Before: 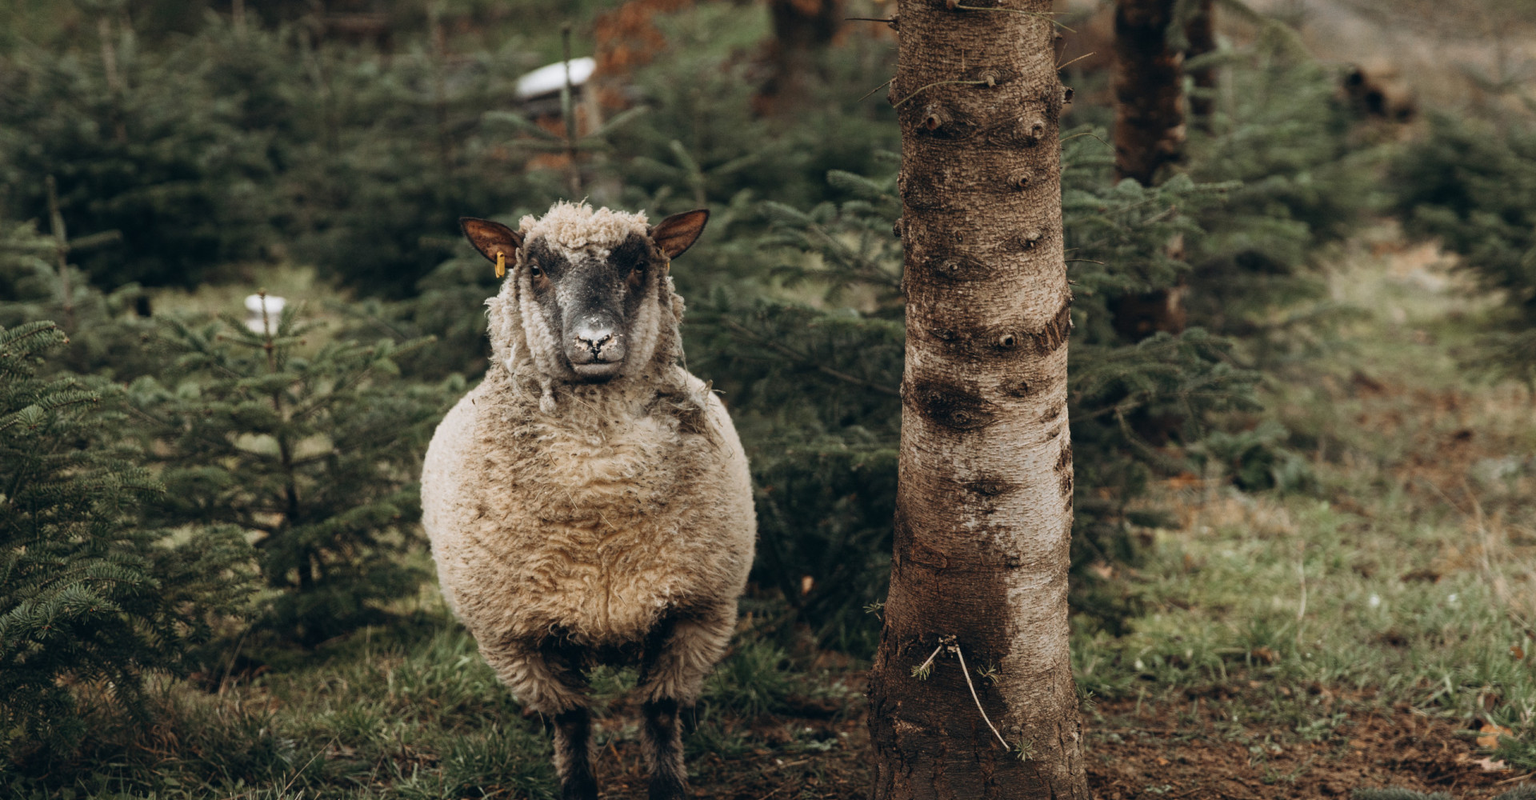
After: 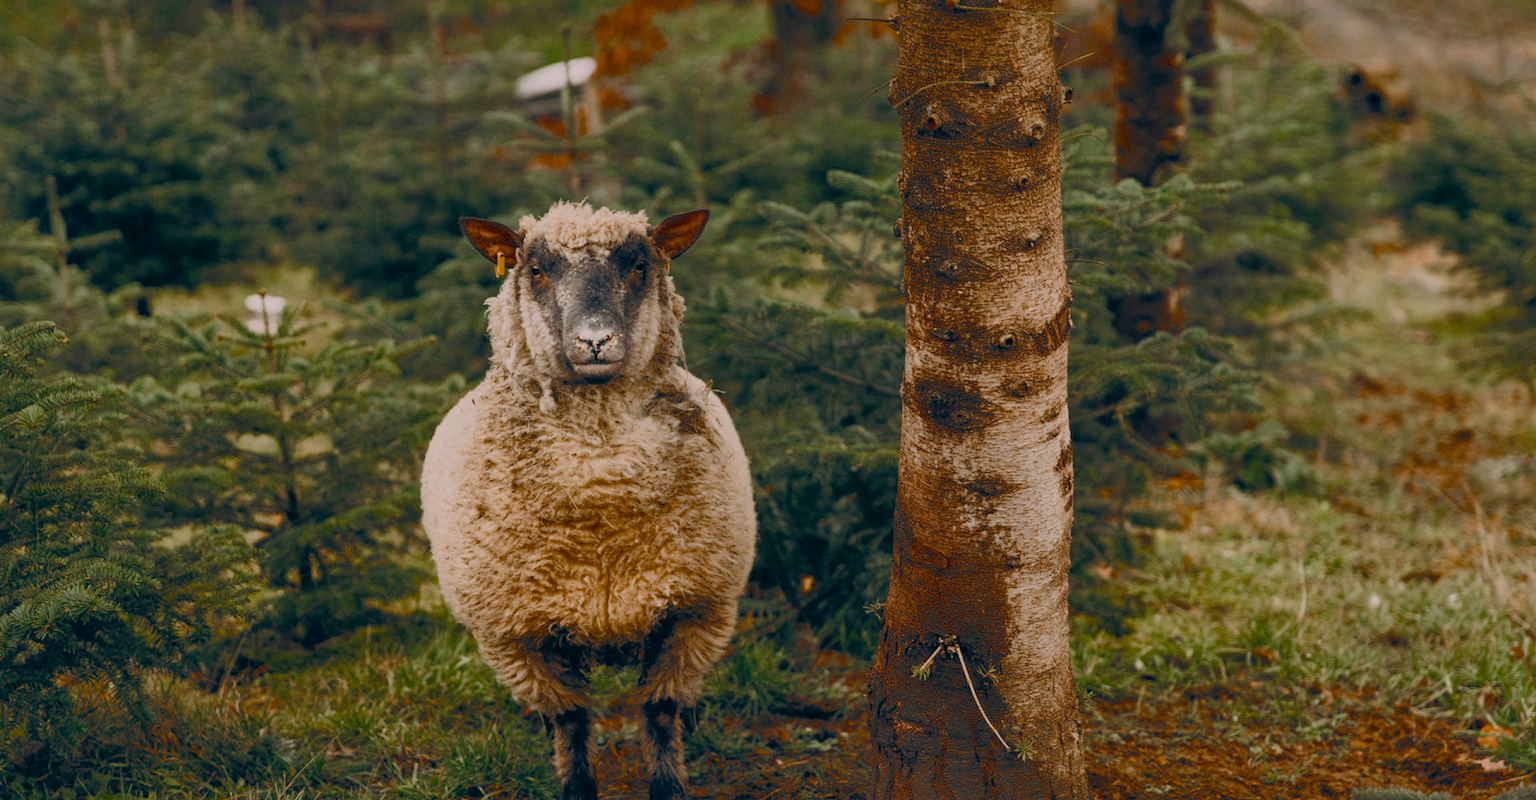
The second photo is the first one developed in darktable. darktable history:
color balance rgb: highlights gain › chroma 2.073%, highlights gain › hue 44.38°, perceptual saturation grading › global saturation 35.102%, perceptual saturation grading › highlights -29.881%, perceptual saturation grading › shadows 34.996%, global vibrance -8.383%, contrast -13.359%, saturation formula JzAzBz (2021)
shadows and highlights: shadows 39.95, highlights -59.84
